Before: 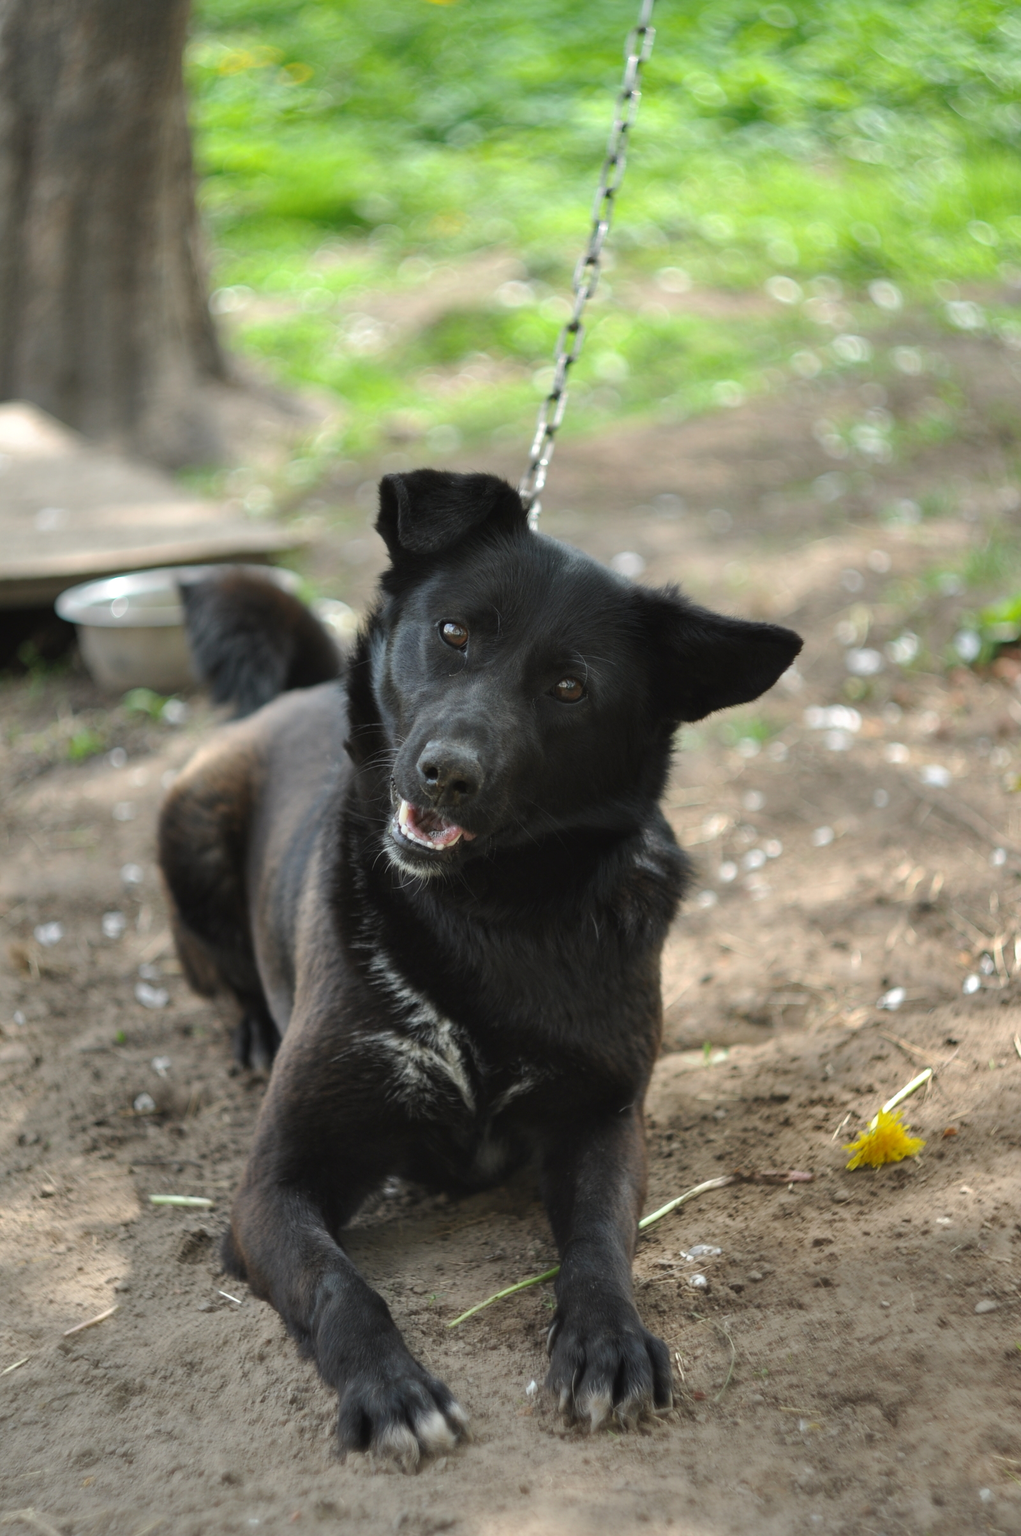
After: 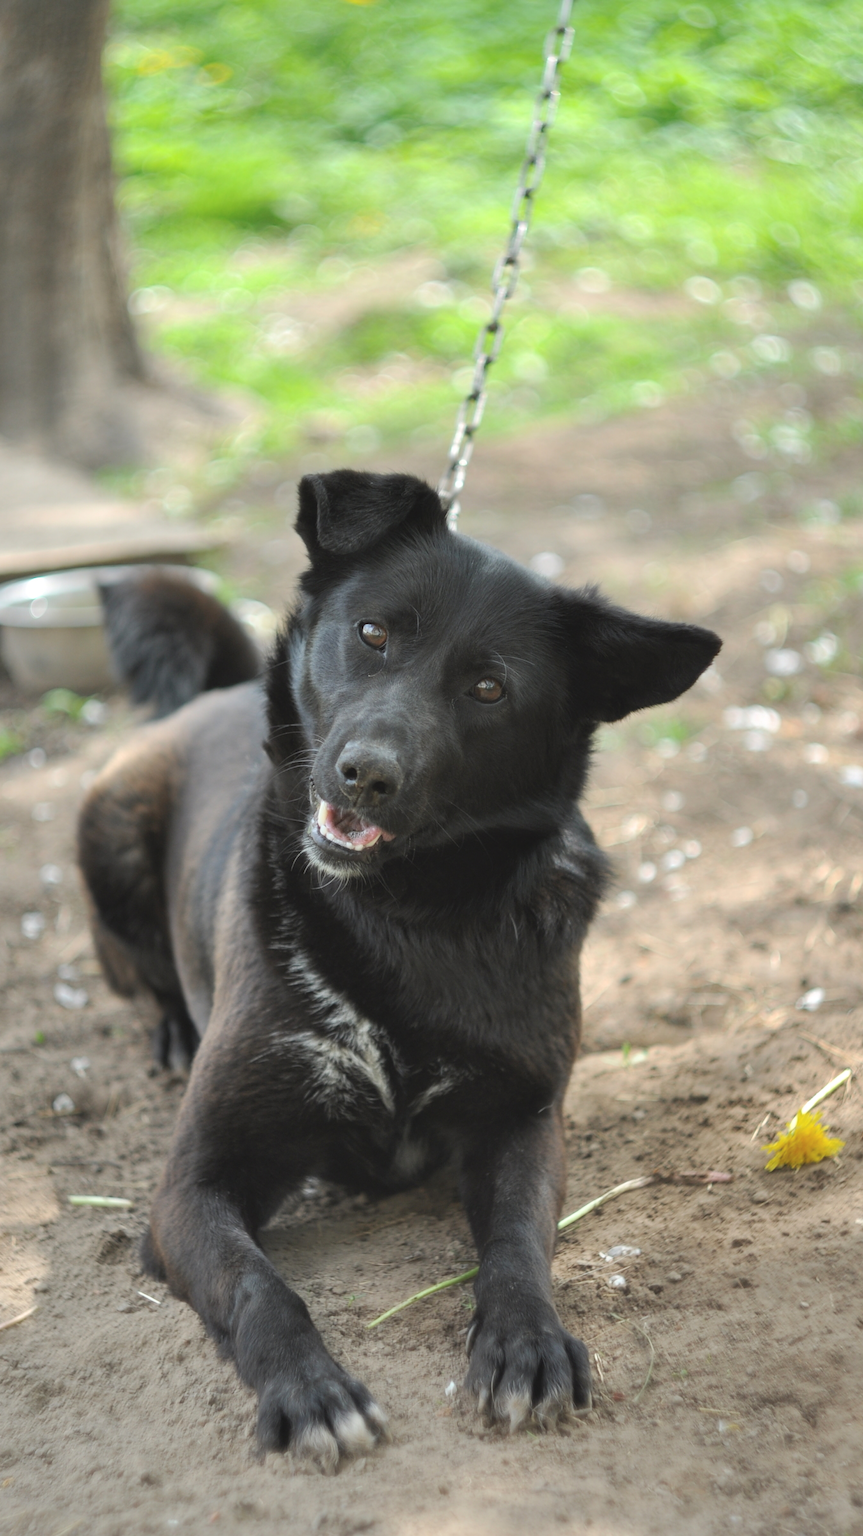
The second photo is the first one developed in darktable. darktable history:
crop: left 7.97%, right 7.423%
contrast brightness saturation: brightness 0.148
